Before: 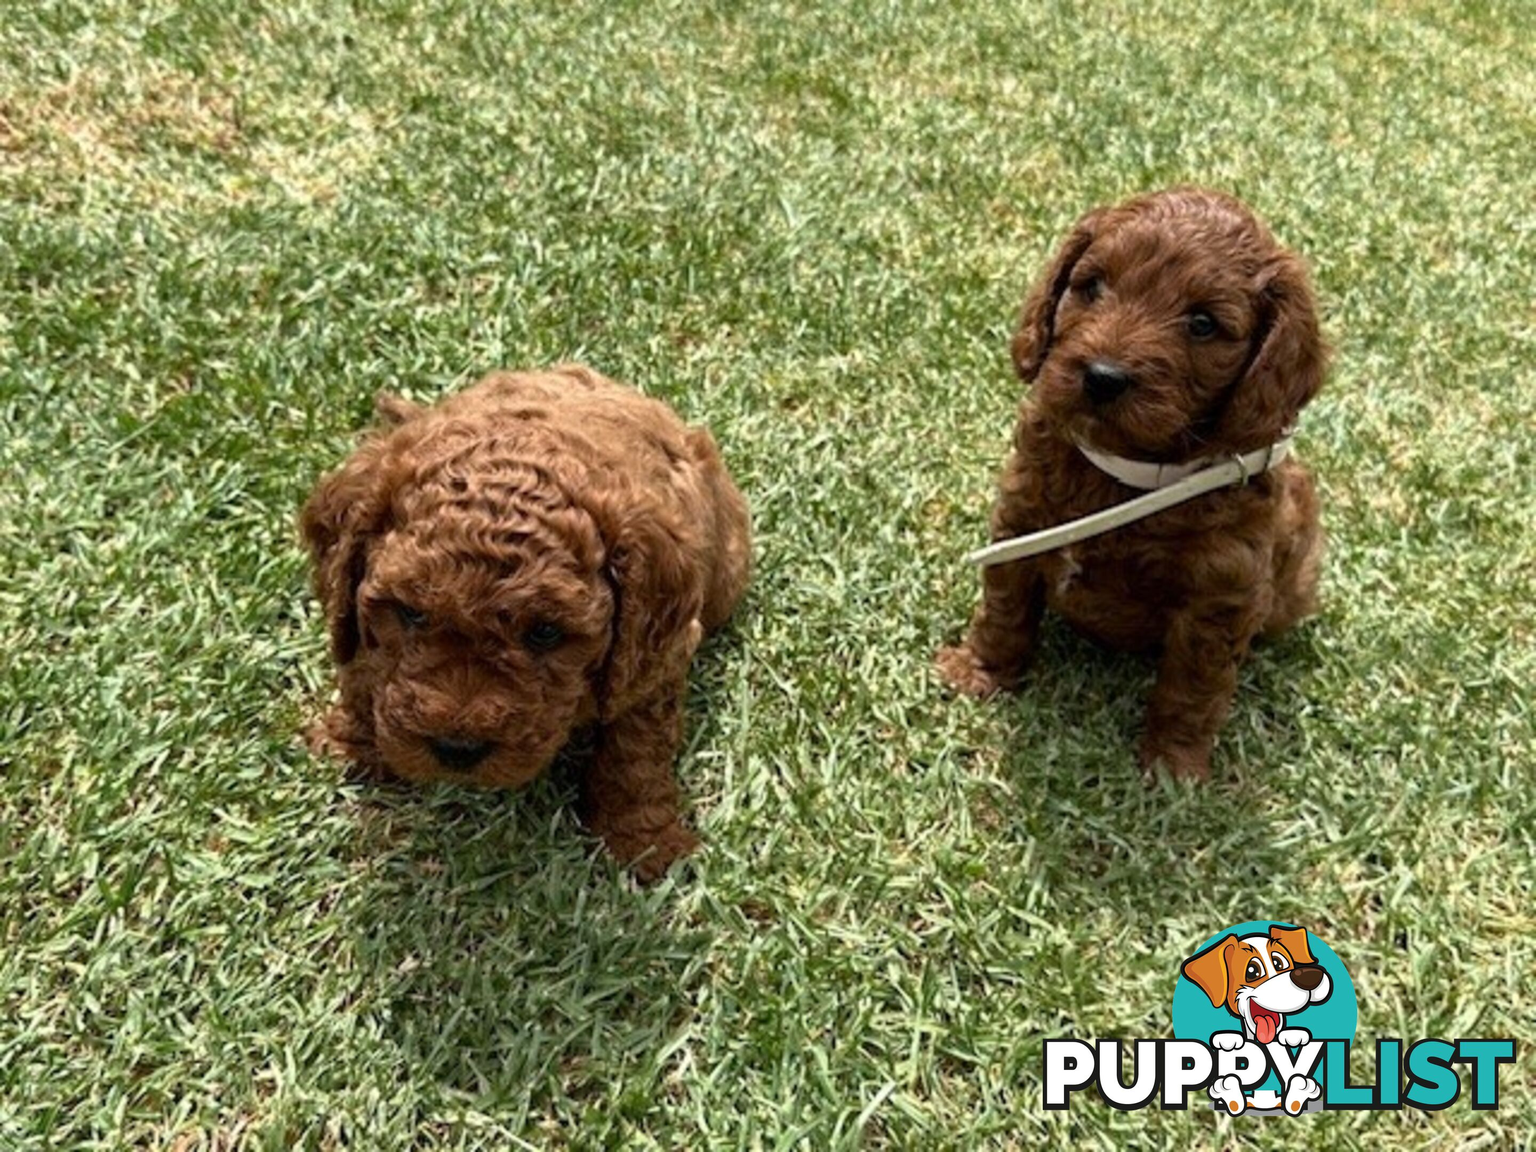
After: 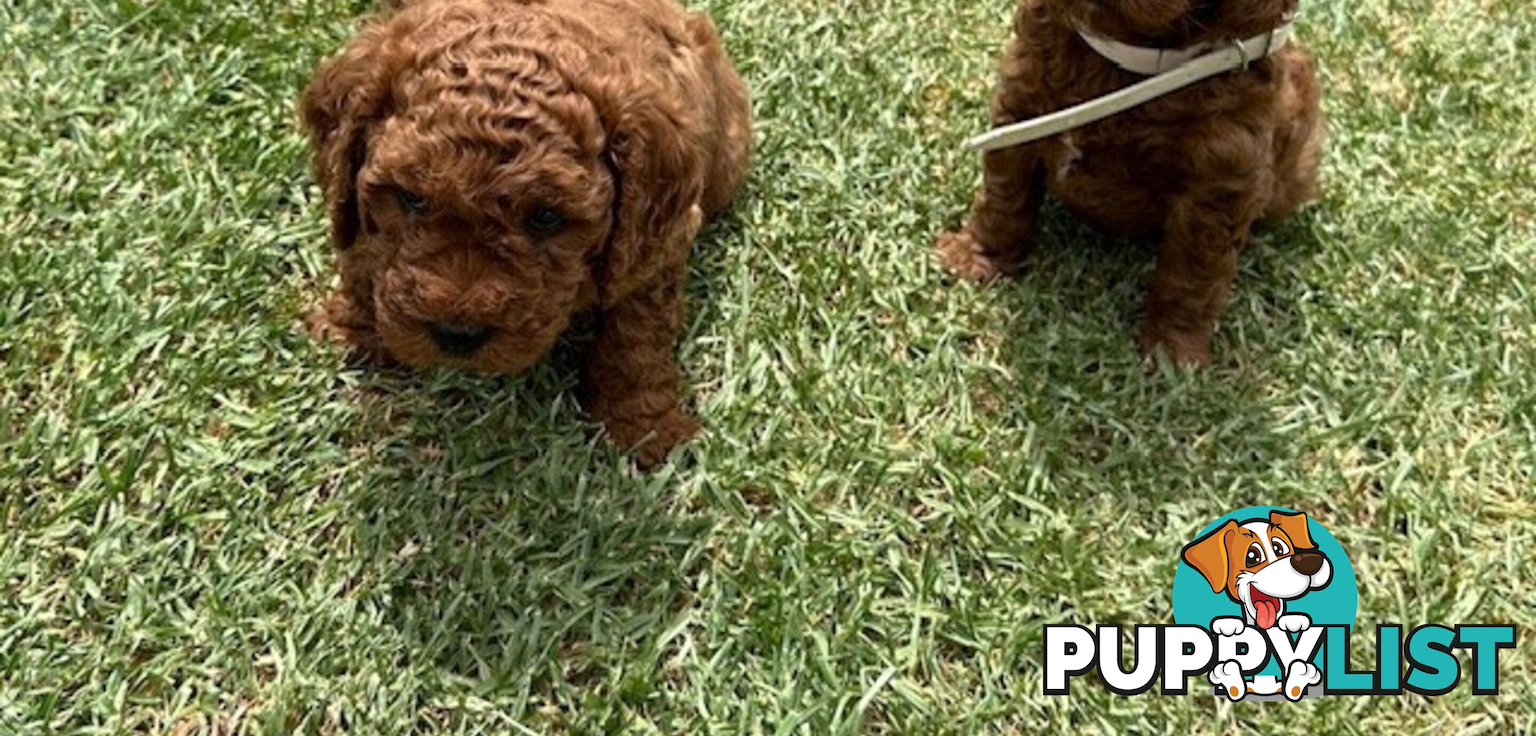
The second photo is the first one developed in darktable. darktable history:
crop and rotate: top 36.041%
